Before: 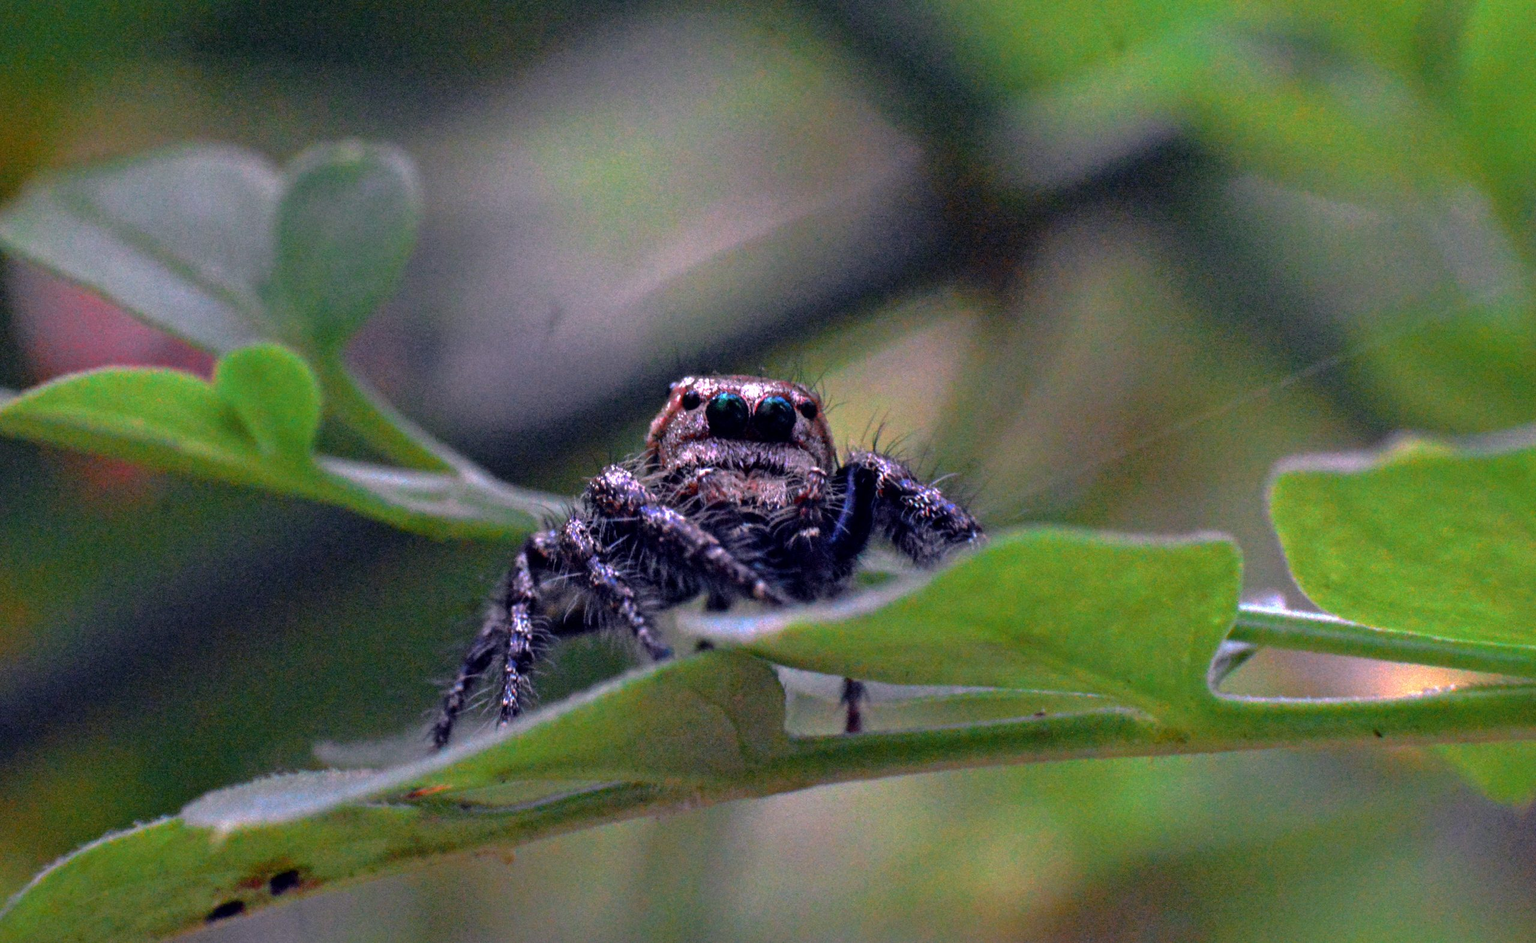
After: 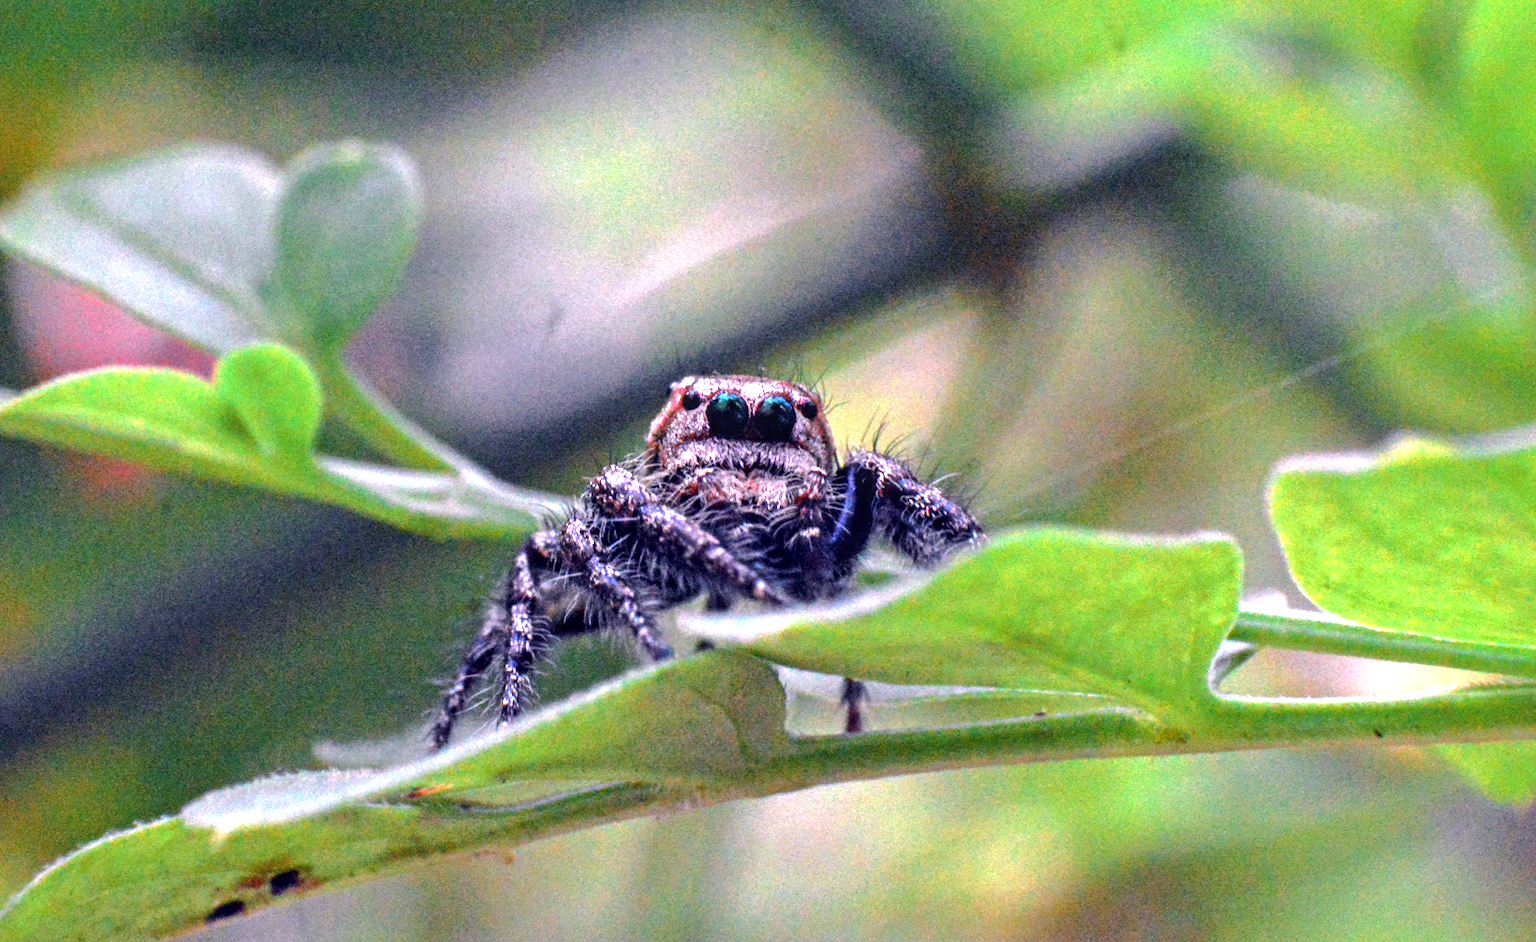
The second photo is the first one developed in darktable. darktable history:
shadows and highlights: shadows 25.87, highlights -24.05
exposure: black level correction 0, exposure 1.445 EV, compensate exposure bias true, compensate highlight preservation false
local contrast: on, module defaults
